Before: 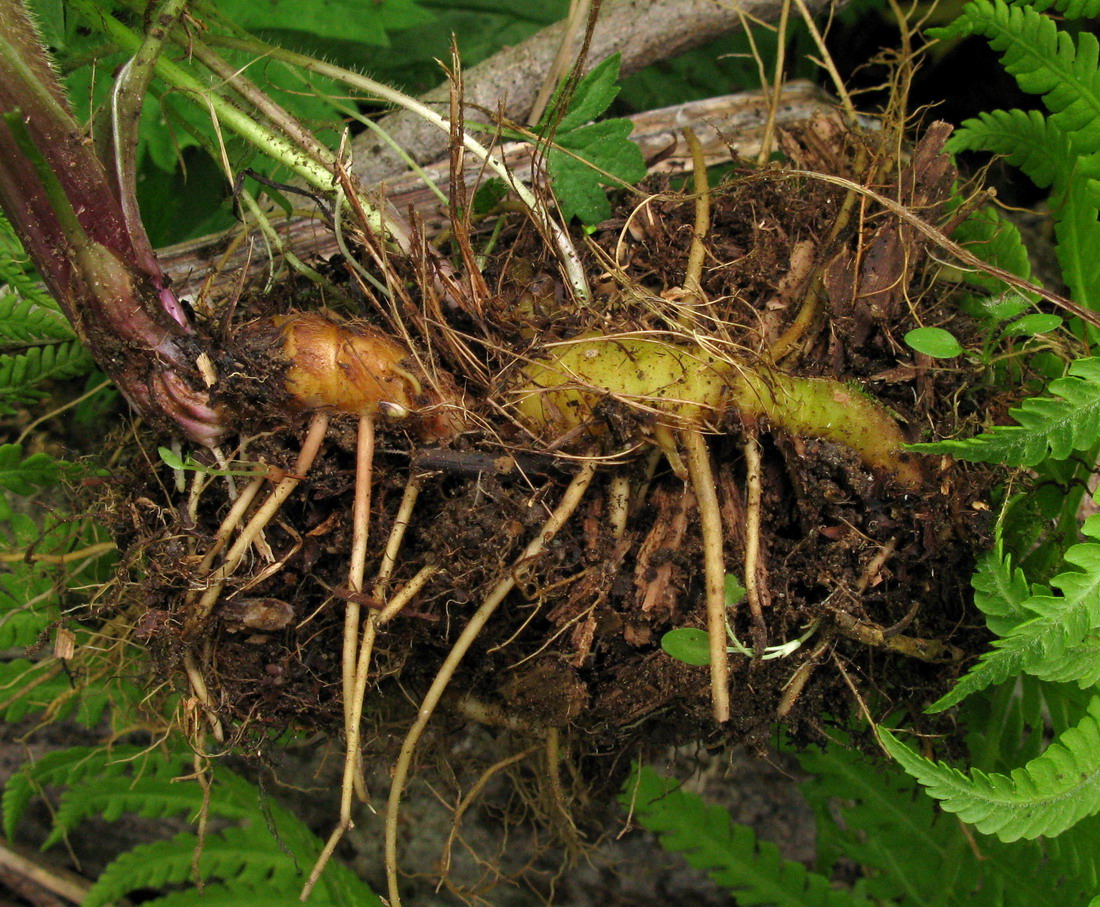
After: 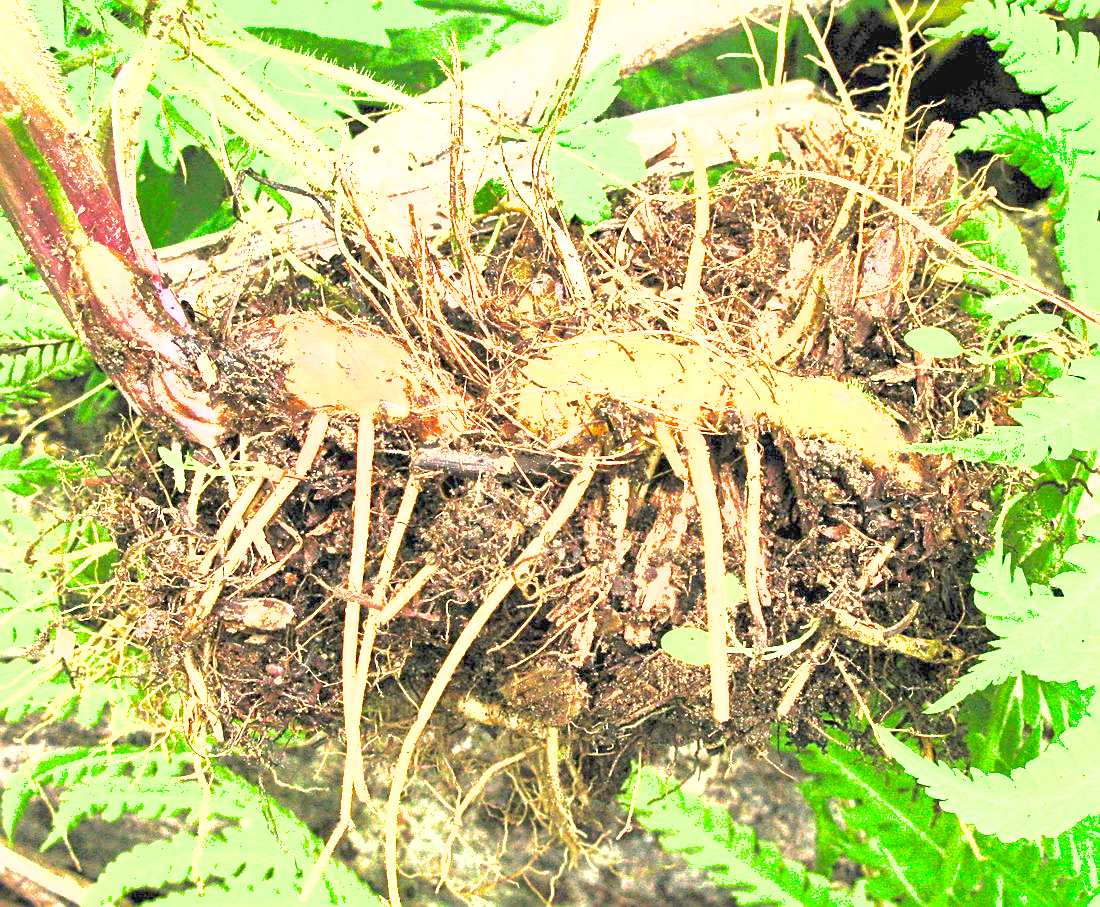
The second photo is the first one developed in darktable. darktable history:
shadows and highlights: on, module defaults
sharpen: amount 0.498
exposure: black level correction 0, exposure 3.912 EV, compensate highlight preservation false
